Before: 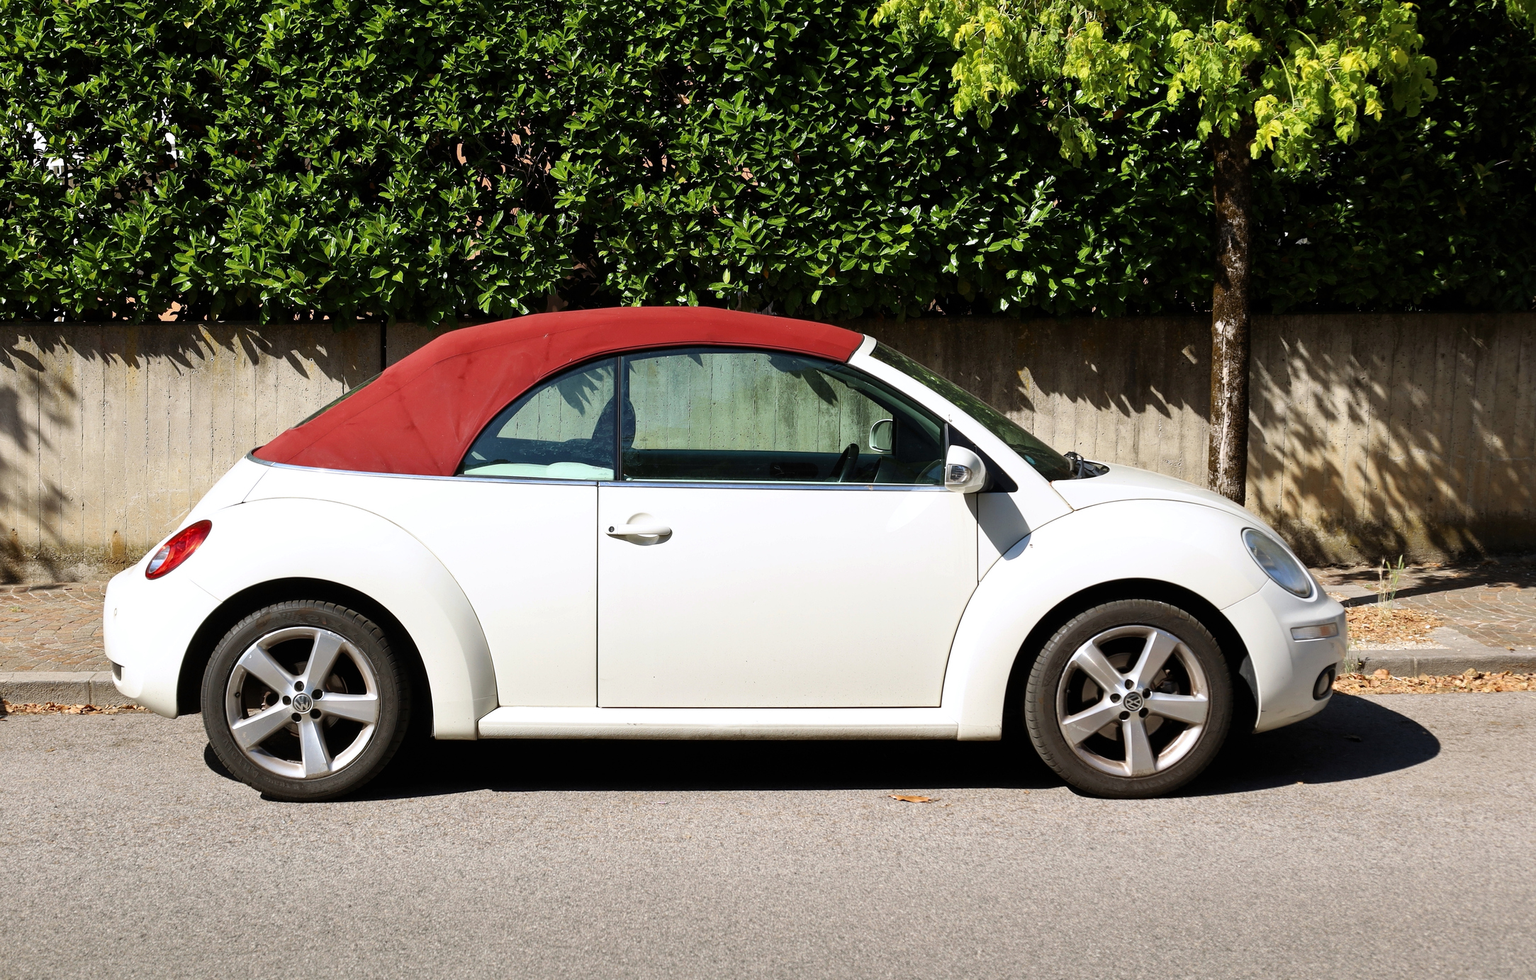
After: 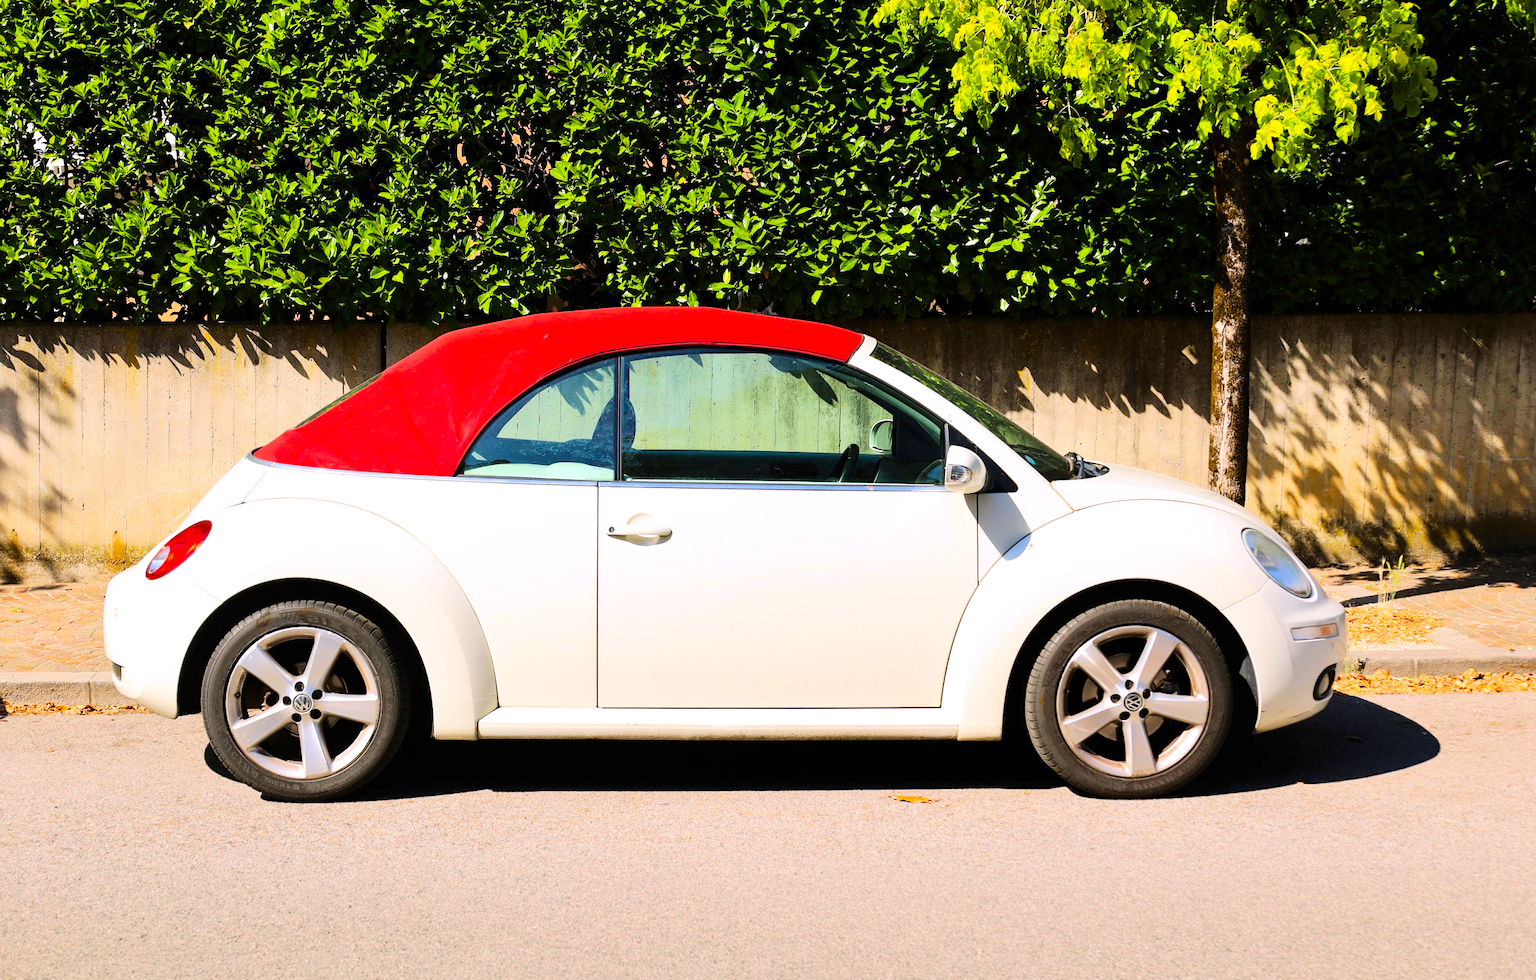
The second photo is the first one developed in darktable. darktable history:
color balance rgb: highlights gain › chroma 0.948%, highlights gain › hue 25.71°, linear chroma grading › global chroma 8.874%, perceptual saturation grading › global saturation 39.866%
tone equalizer: -7 EV 0.141 EV, -6 EV 0.61 EV, -5 EV 1.17 EV, -4 EV 1.29 EV, -3 EV 1.17 EV, -2 EV 0.6 EV, -1 EV 0.155 EV, edges refinement/feathering 500, mask exposure compensation -1.57 EV, preserve details no
